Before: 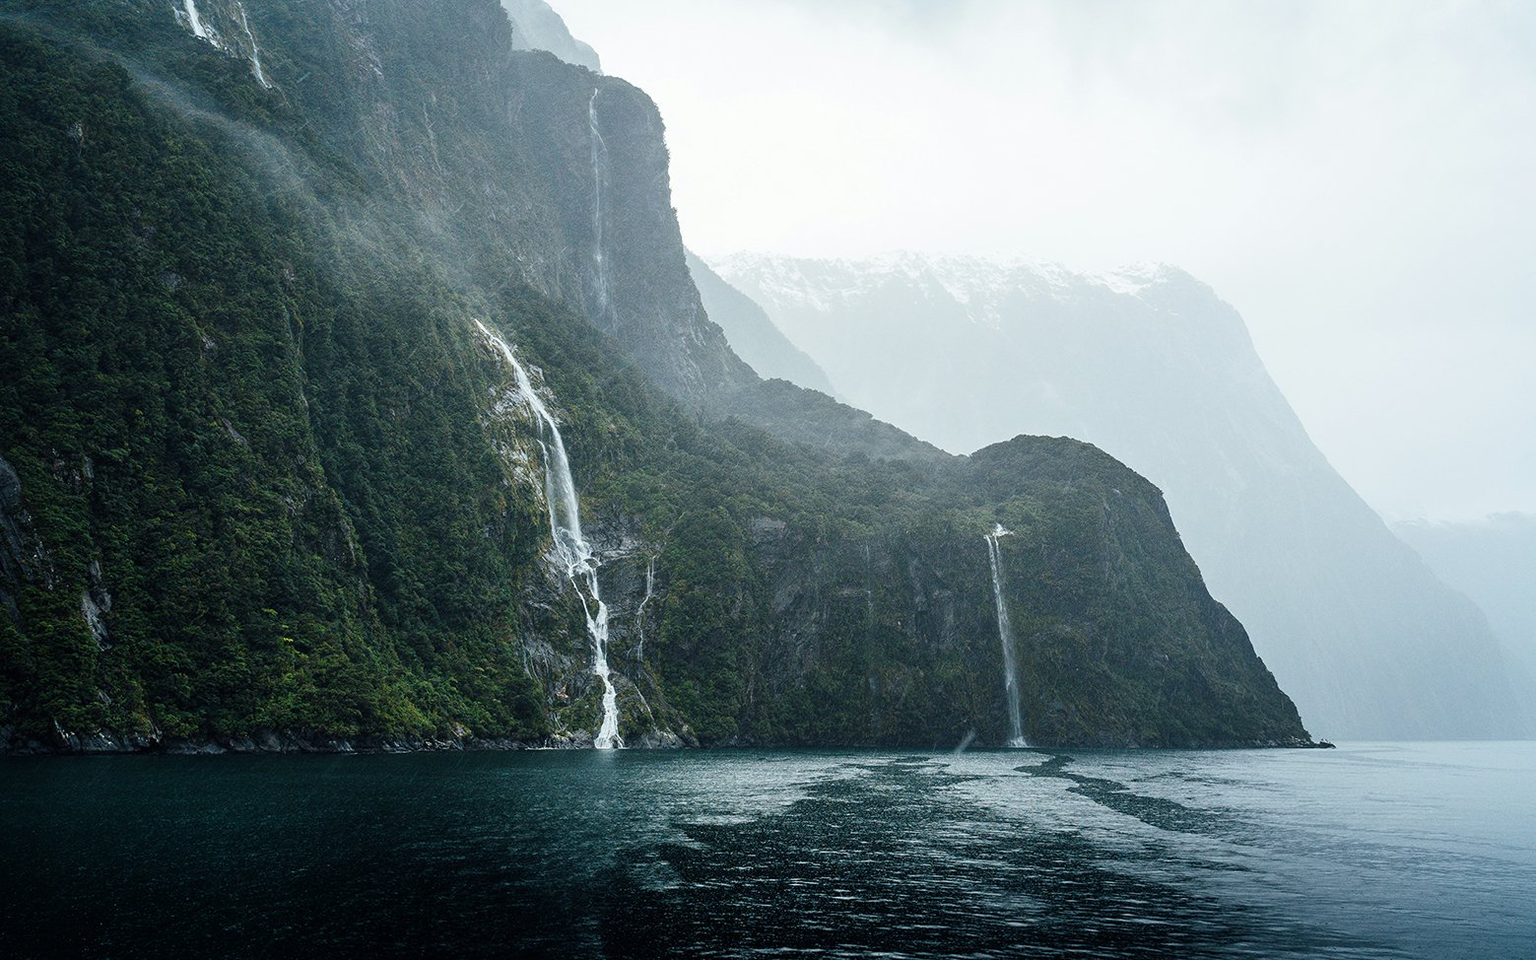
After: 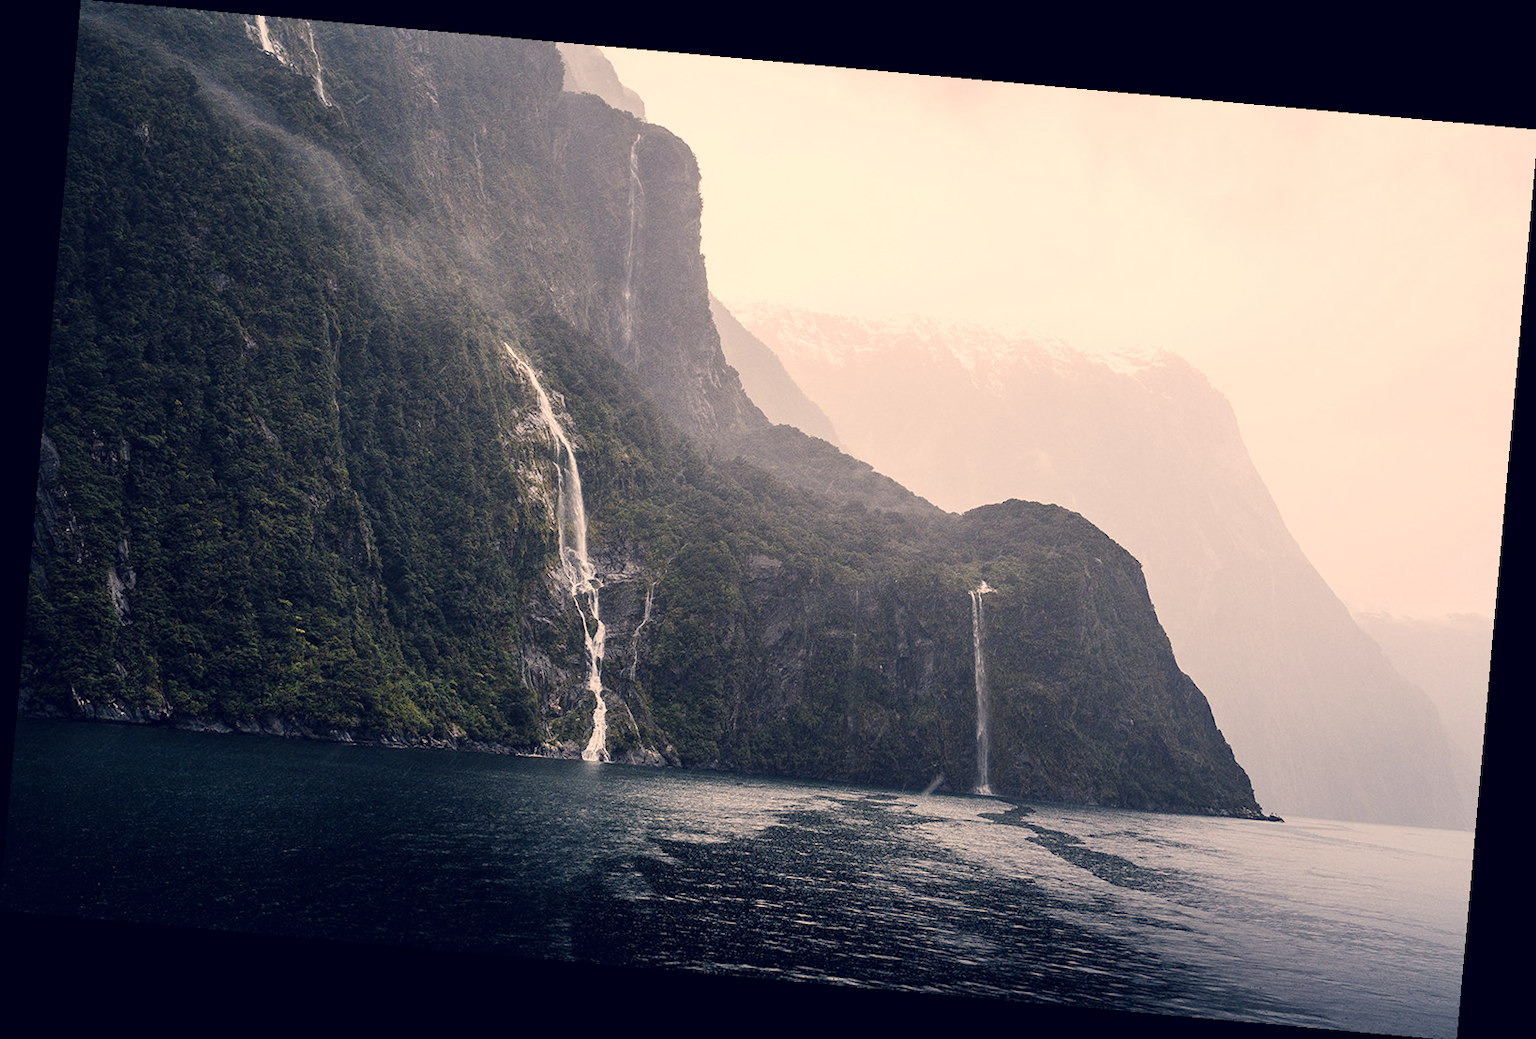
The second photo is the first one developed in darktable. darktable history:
color correction: highlights a* 19.59, highlights b* 27.49, shadows a* 3.46, shadows b* -17.28, saturation 0.73
rotate and perspective: rotation 5.12°, automatic cropping off
